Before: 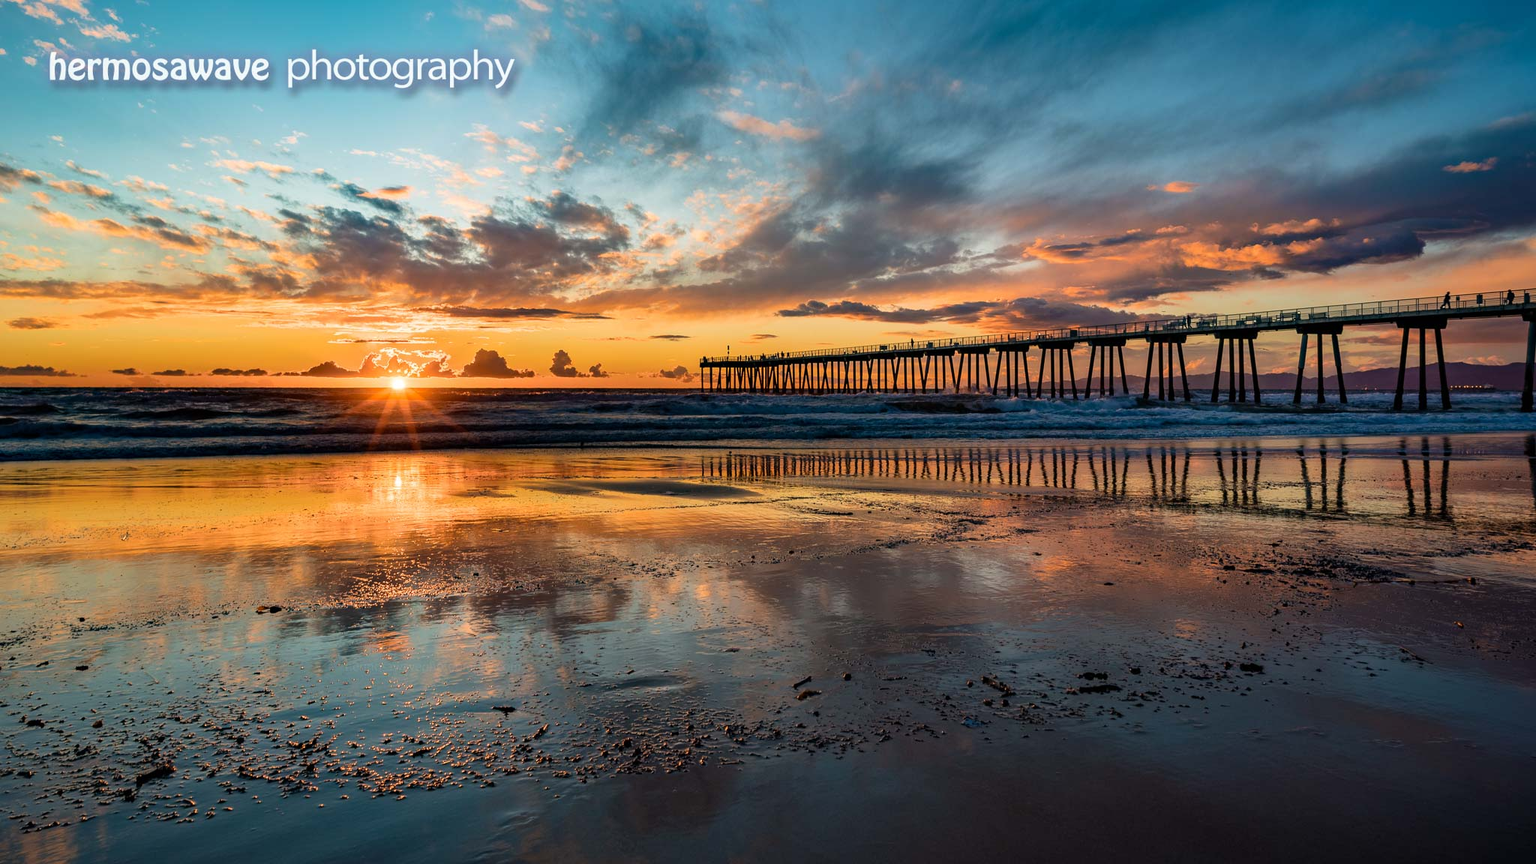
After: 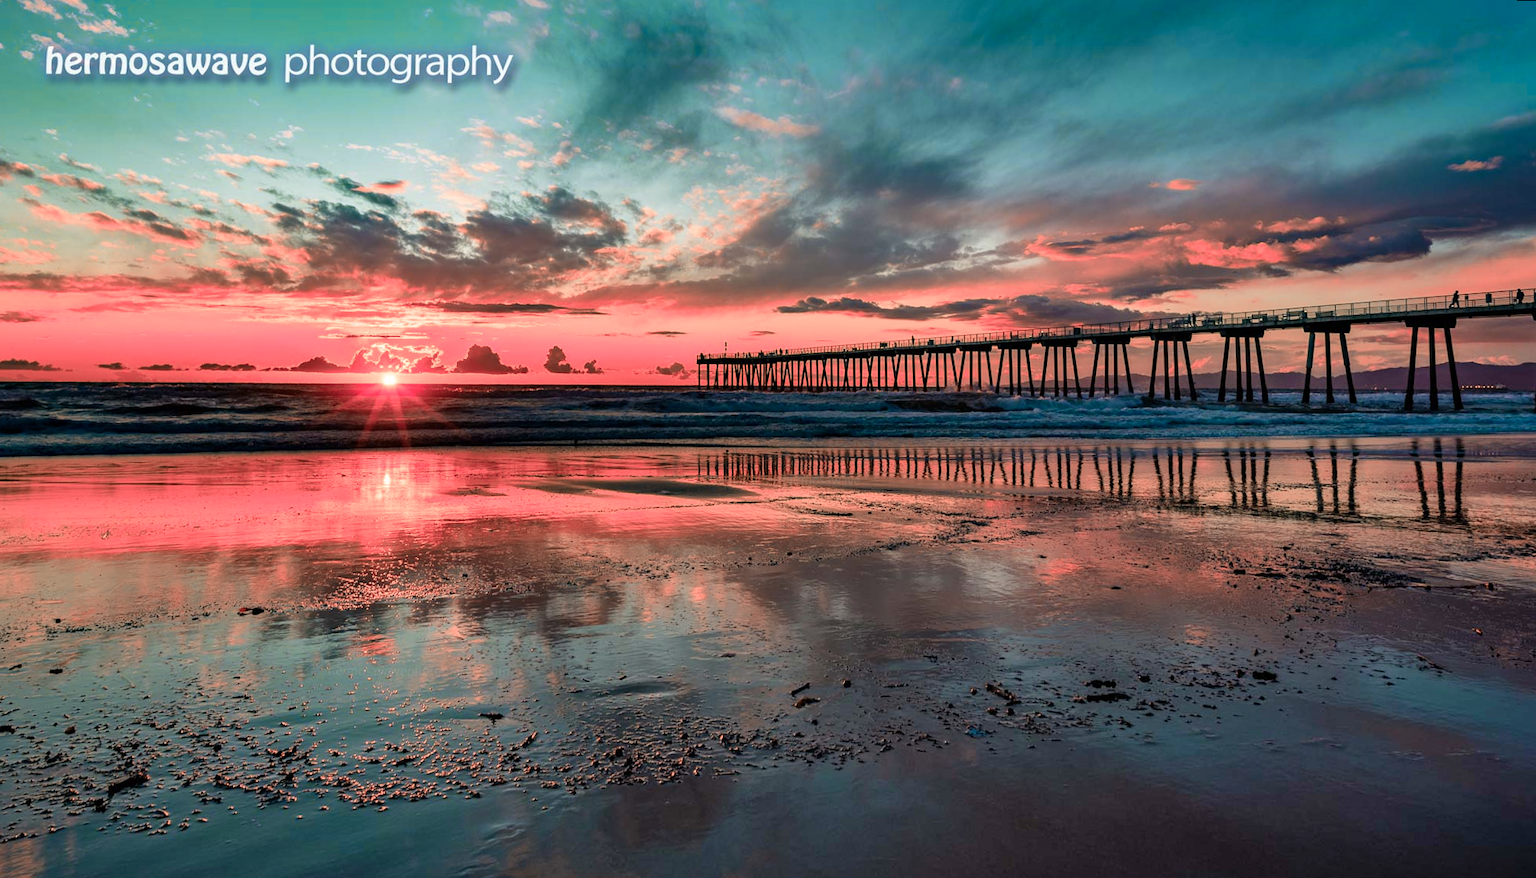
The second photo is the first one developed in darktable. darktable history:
color zones: curves: ch2 [(0, 0.488) (0.143, 0.417) (0.286, 0.212) (0.429, 0.179) (0.571, 0.154) (0.714, 0.415) (0.857, 0.495) (1, 0.488)]
rotate and perspective: rotation 0.226°, lens shift (vertical) -0.042, crop left 0.023, crop right 0.982, crop top 0.006, crop bottom 0.994
shadows and highlights: shadows 49, highlights -41, soften with gaussian
